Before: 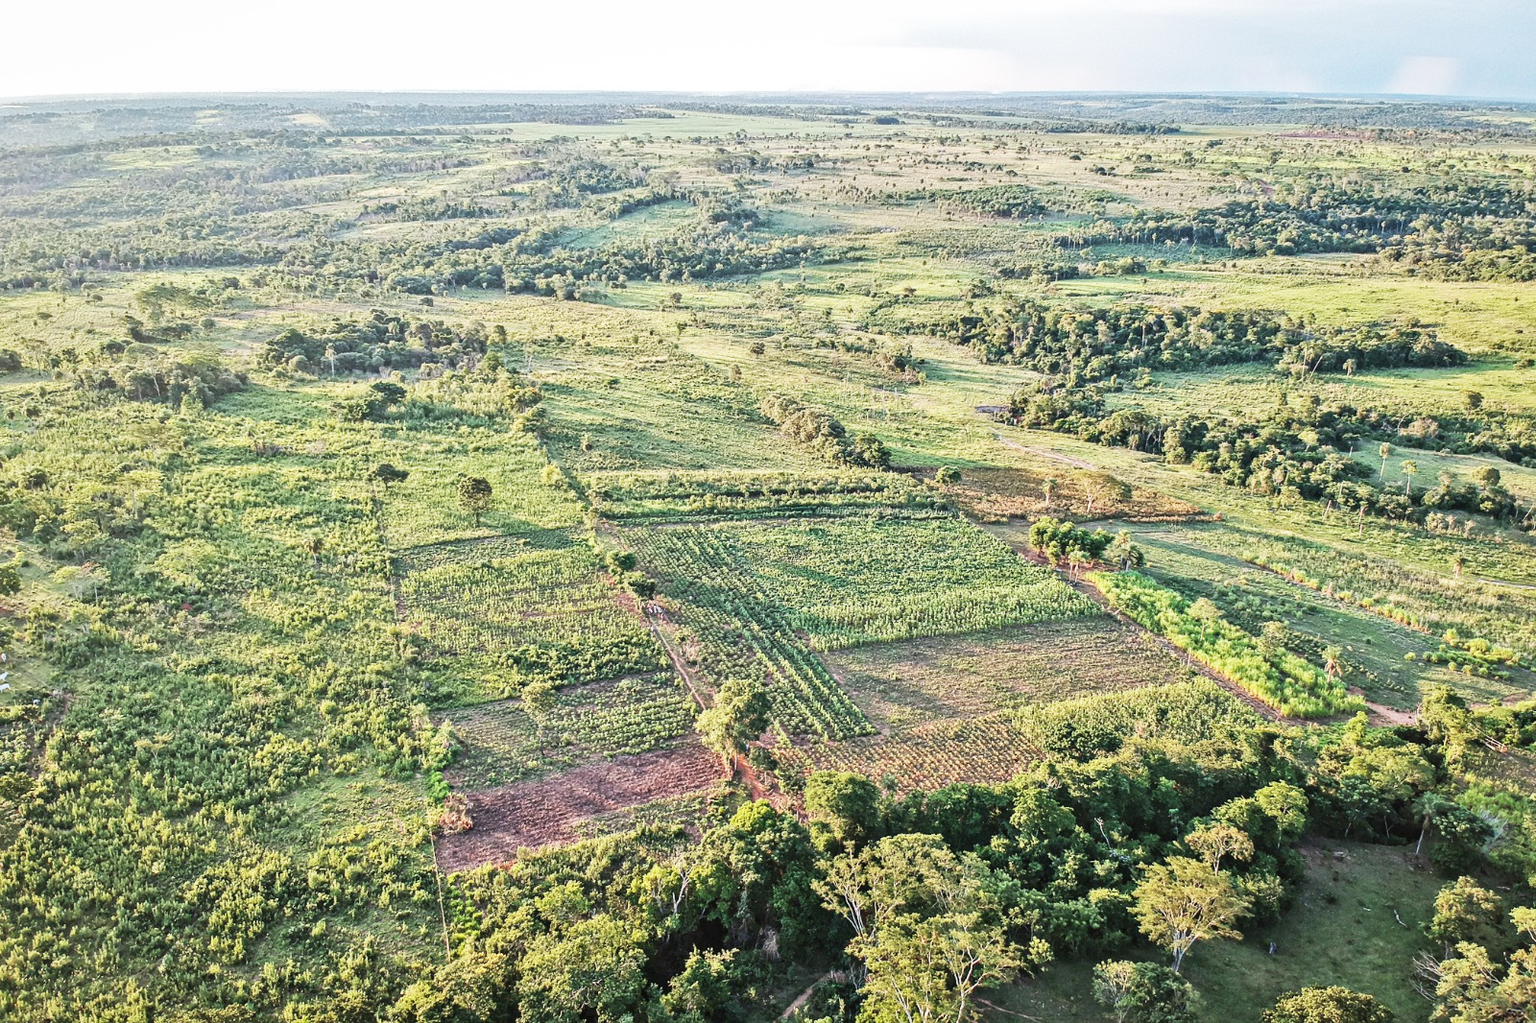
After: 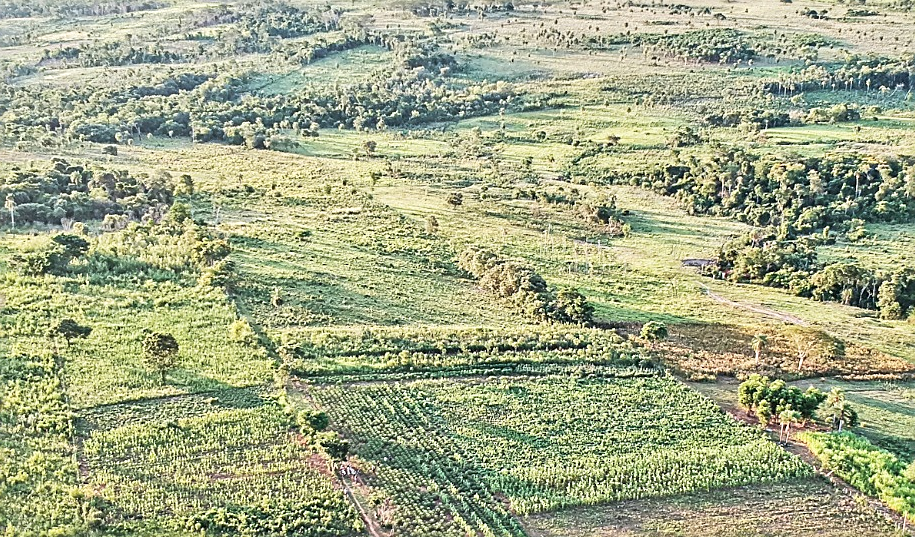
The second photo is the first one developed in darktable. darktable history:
crop: left 20.932%, top 15.471%, right 21.848%, bottom 34.081%
exposure: black level correction 0.001, compensate highlight preservation false
sharpen: on, module defaults
